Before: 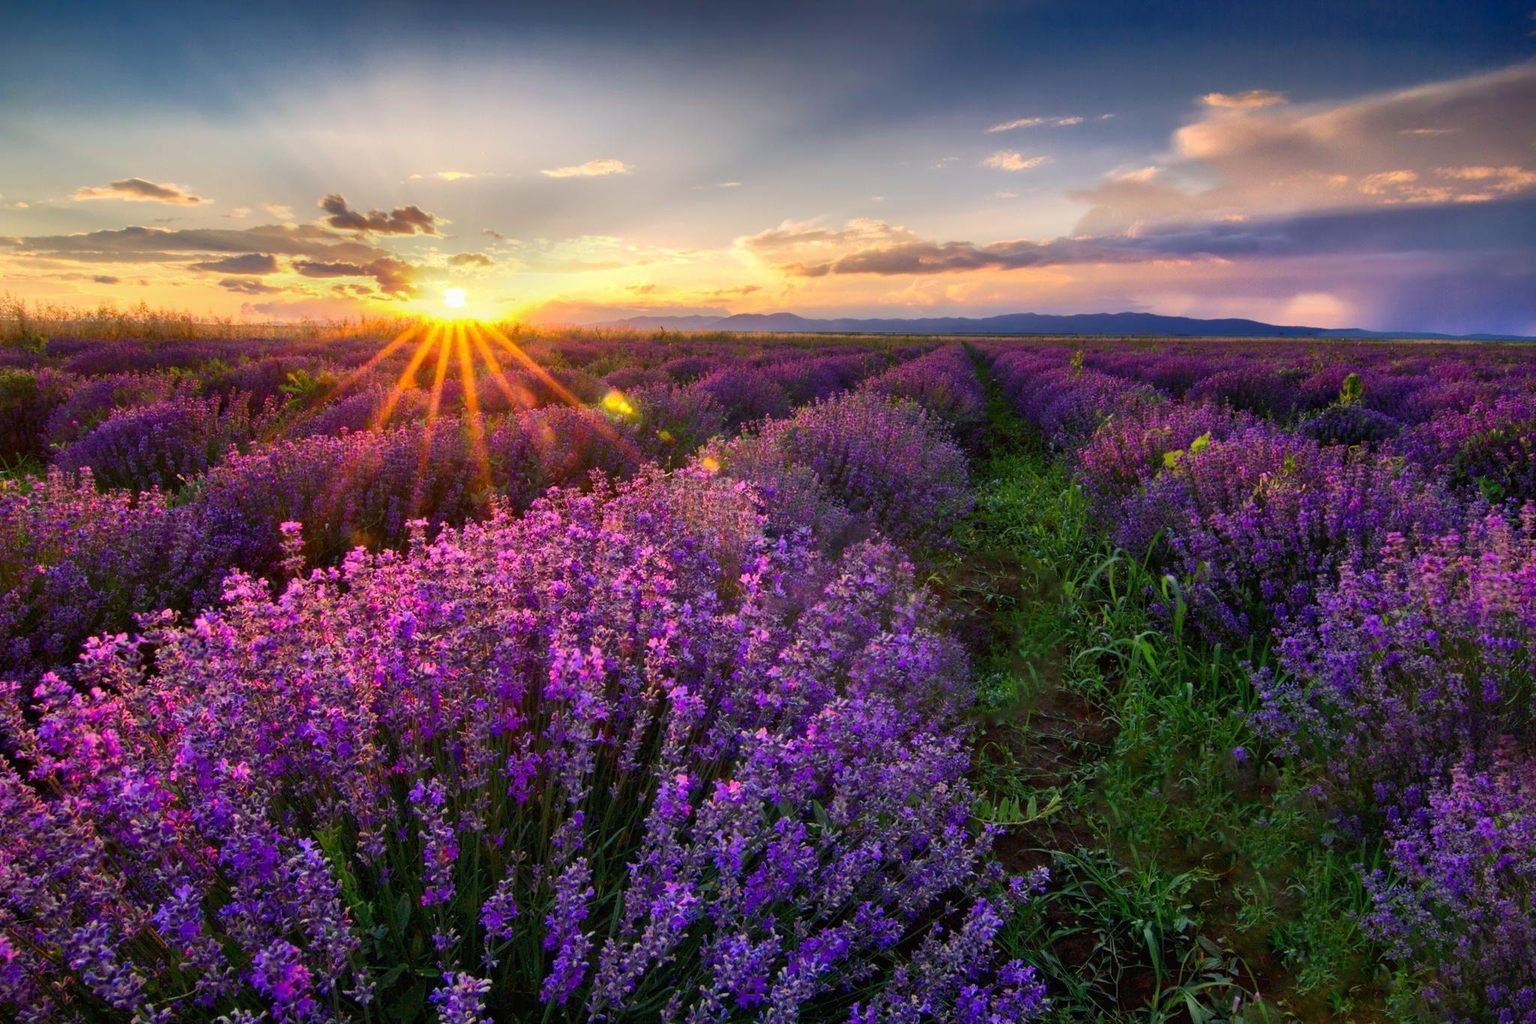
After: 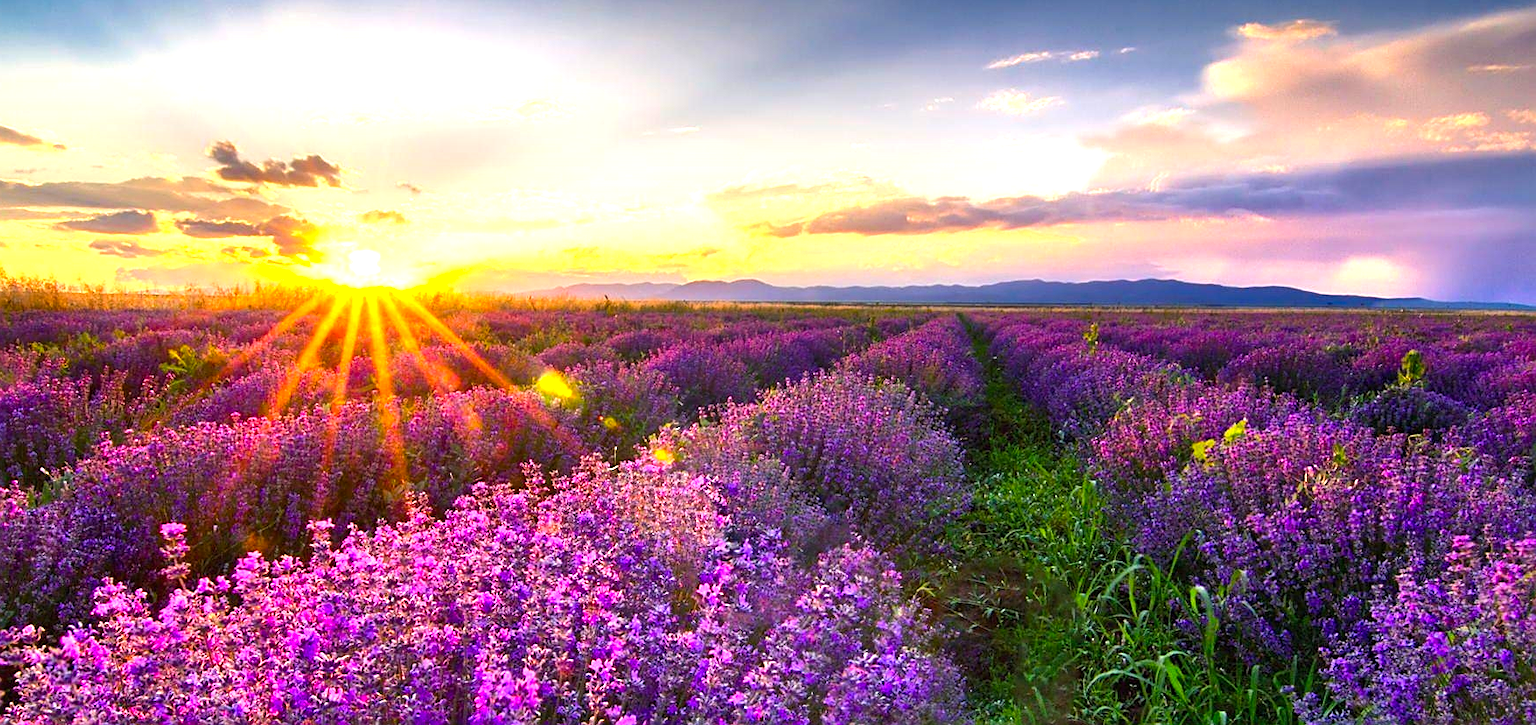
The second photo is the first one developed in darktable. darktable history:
sharpen: amount 0.591
exposure: black level correction 0, exposure 0.702 EV, compensate exposure bias true, compensate highlight preservation false
crop and rotate: left 9.289%, top 7.212%, right 5.032%, bottom 32.06%
color balance rgb: perceptual saturation grading › global saturation 19.817%, perceptual brilliance grading › highlights 9.907%, perceptual brilliance grading › mid-tones 5.34%
